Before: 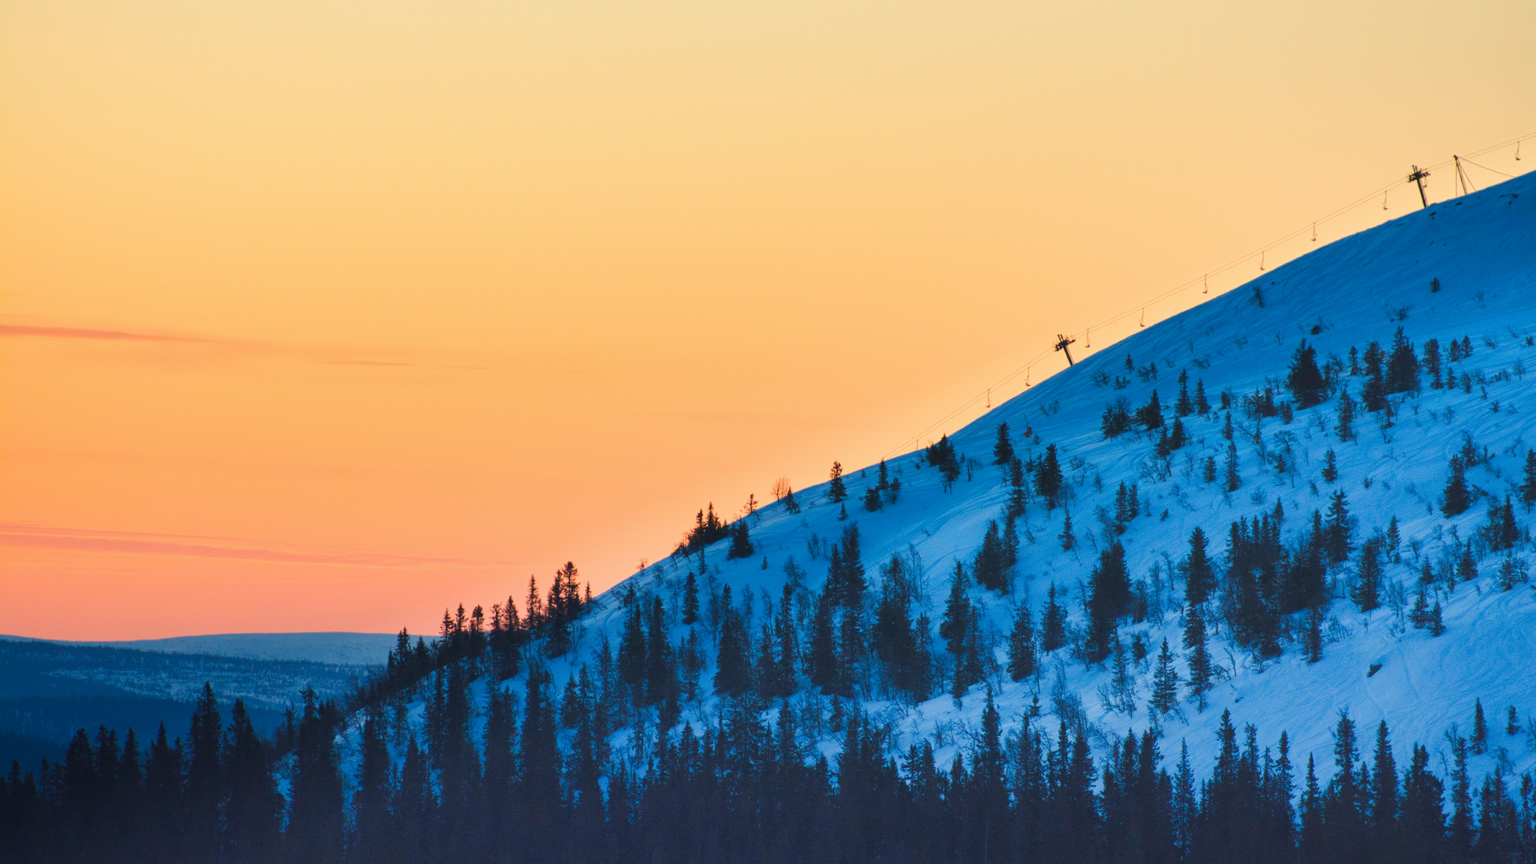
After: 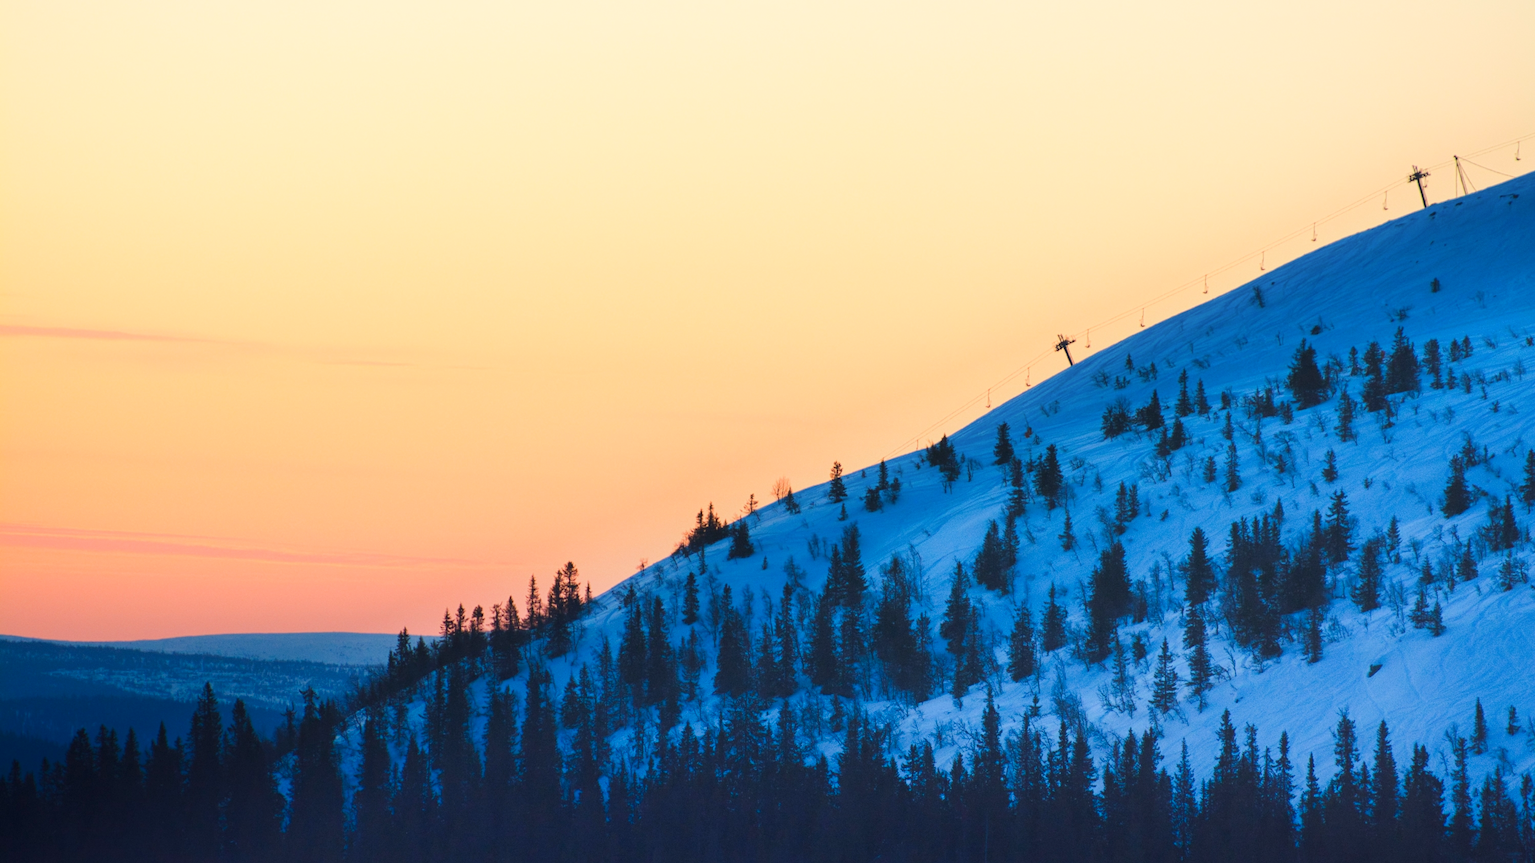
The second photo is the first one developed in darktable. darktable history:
shadows and highlights: shadows -40.15, highlights 62.88, soften with gaussian
white balance: red 0.984, blue 1.059
